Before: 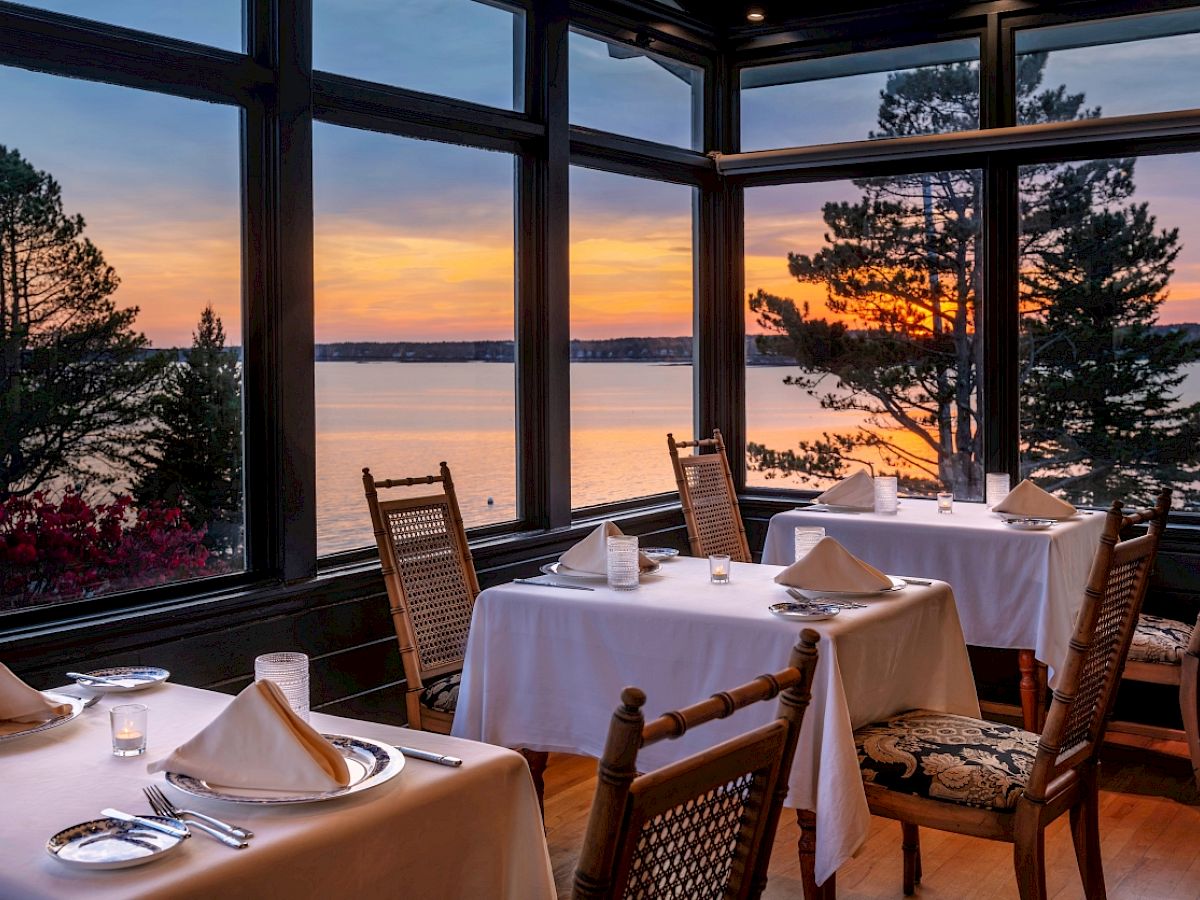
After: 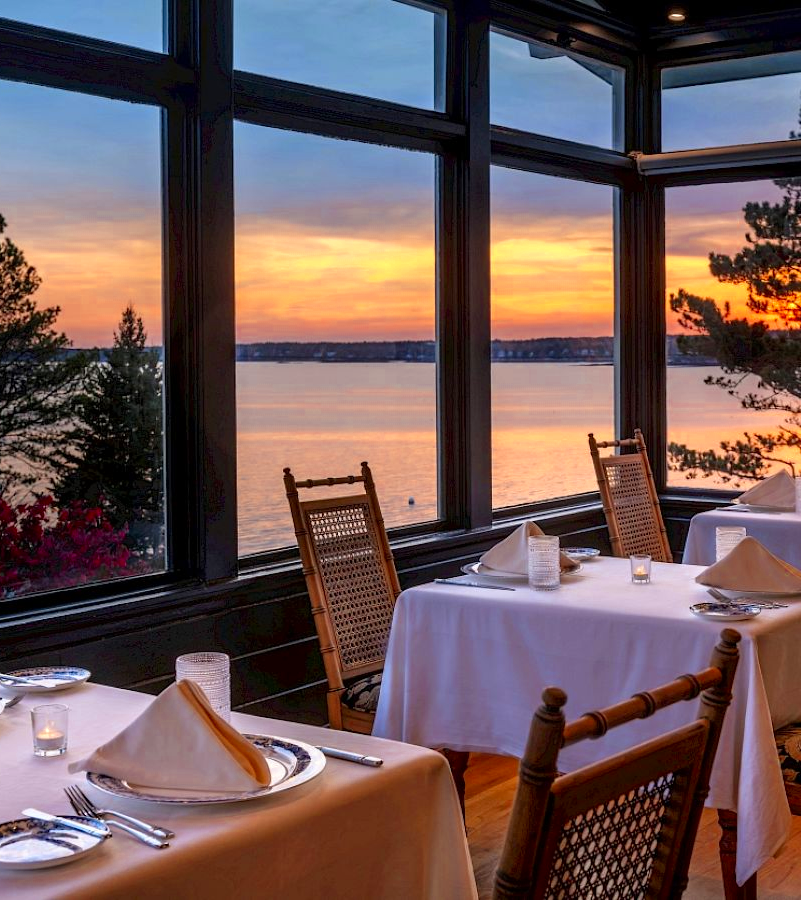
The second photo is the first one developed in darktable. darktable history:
color zones: curves: ch0 [(0.004, 0.305) (0.261, 0.623) (0.389, 0.399) (0.708, 0.571) (0.947, 0.34)]; ch1 [(0.025, 0.645) (0.229, 0.584) (0.326, 0.551) (0.484, 0.262) (0.757, 0.643)]
crop and rotate: left 6.65%, right 26.555%
